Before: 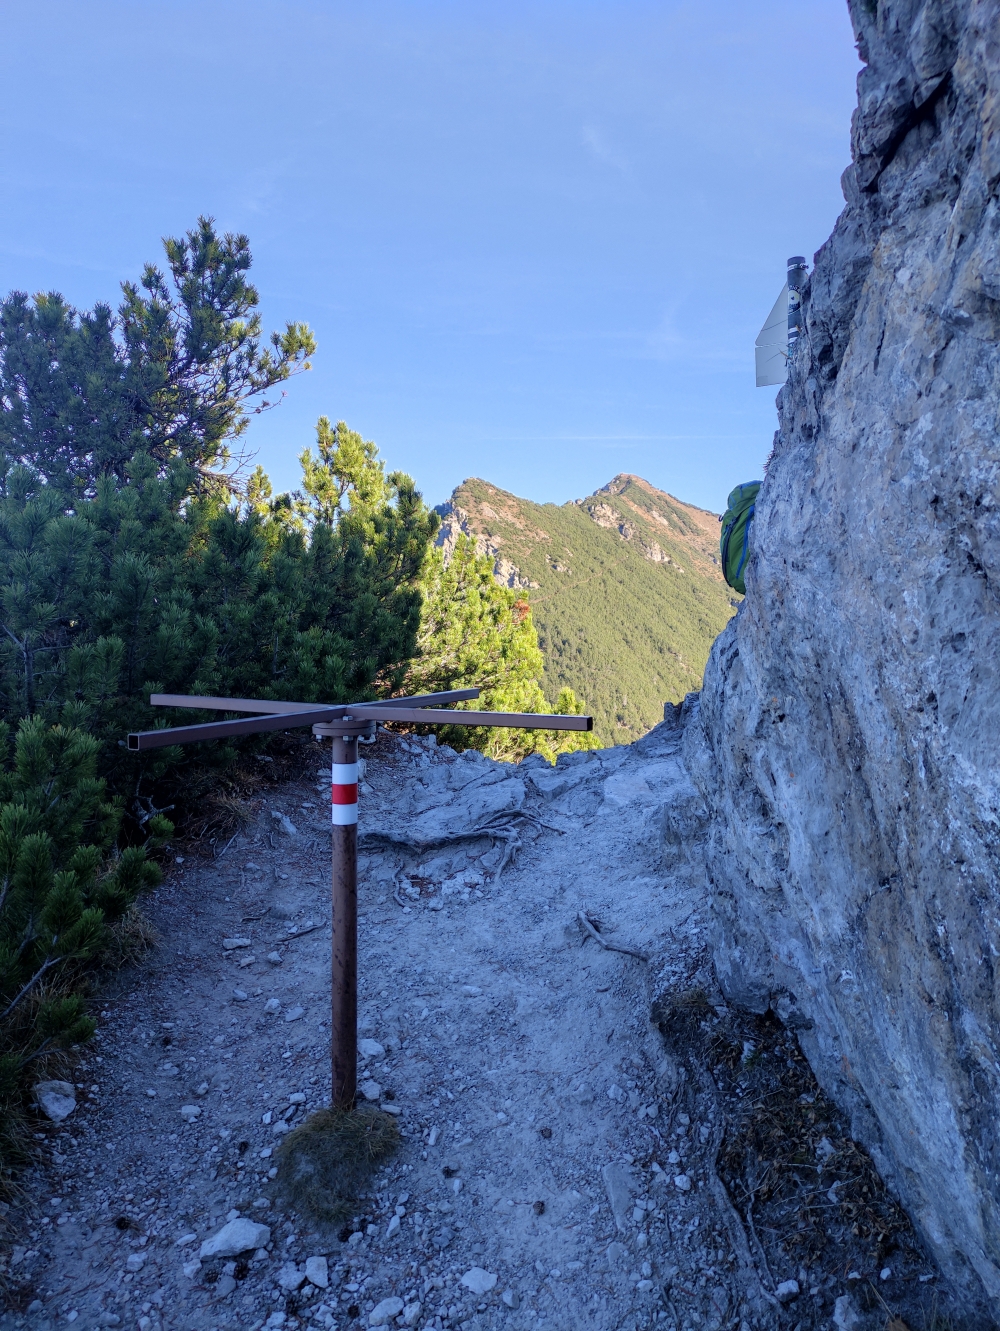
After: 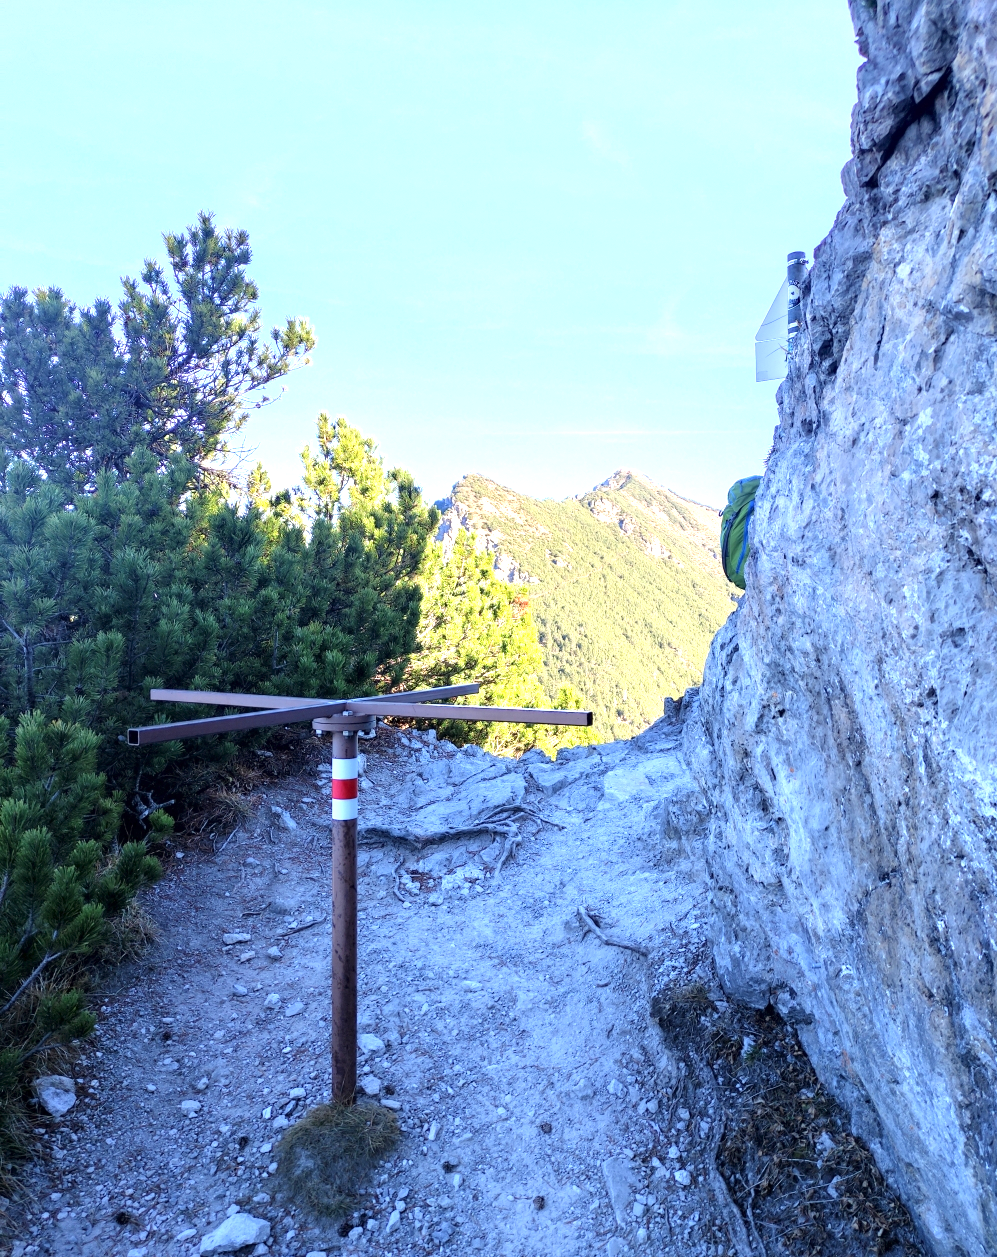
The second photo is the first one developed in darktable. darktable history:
crop: top 0.448%, right 0.264%, bottom 5.045%
exposure: exposure 1.25 EV, compensate exposure bias true, compensate highlight preservation false
